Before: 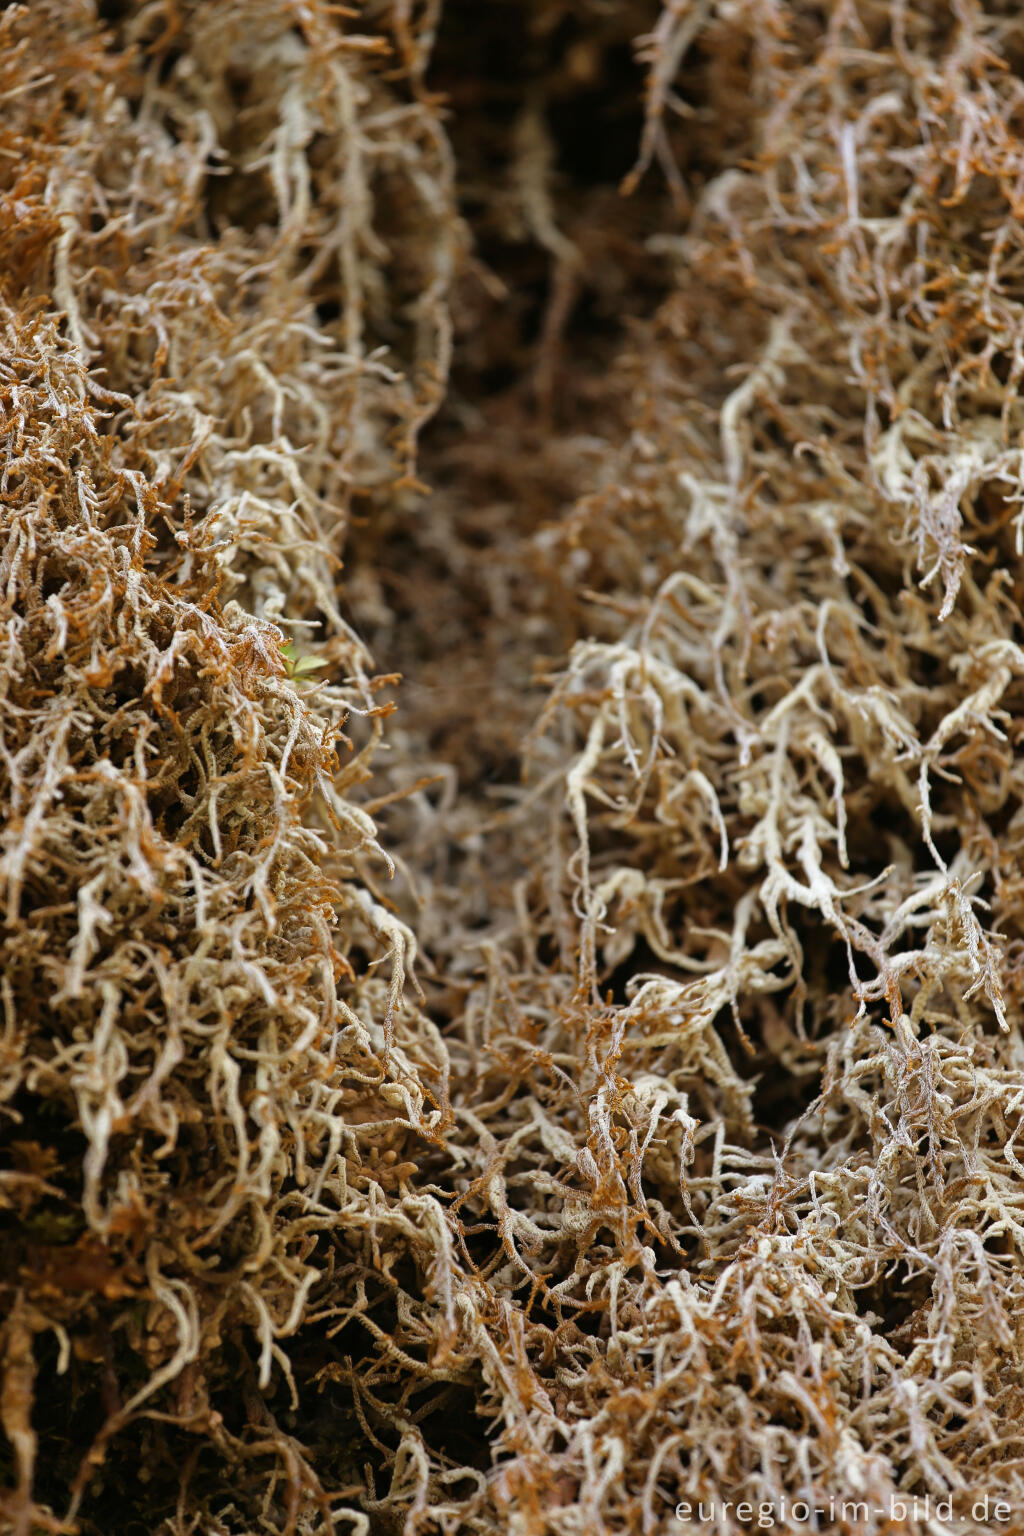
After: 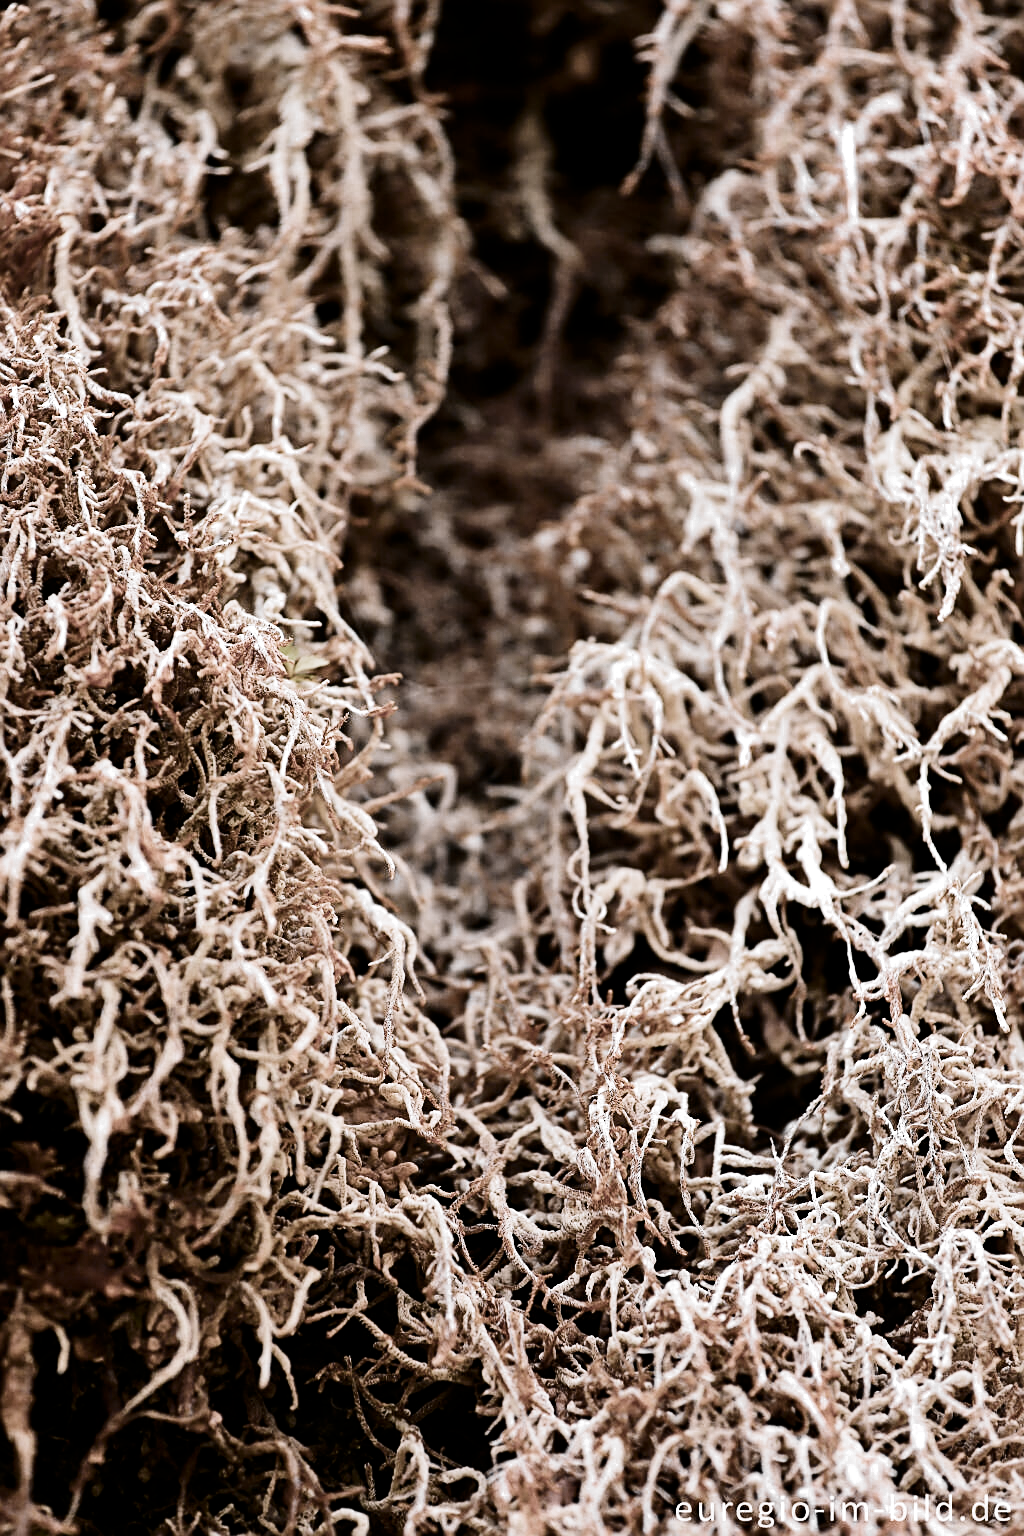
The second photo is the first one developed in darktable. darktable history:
exposure: black level correction 0, exposure 0.898 EV, compensate highlight preservation false
contrast brightness saturation: contrast 0.321, brightness -0.08, saturation 0.171
color zones: curves: ch0 [(0, 0.613) (0.01, 0.613) (0.245, 0.448) (0.498, 0.529) (0.642, 0.665) (0.879, 0.777) (0.99, 0.613)]; ch1 [(0, 0.035) (0.121, 0.189) (0.259, 0.197) (0.415, 0.061) (0.589, 0.022) (0.732, 0.022) (0.857, 0.026) (0.991, 0.053)]
color balance rgb: highlights gain › chroma 2.477%, highlights gain › hue 34.98°, perceptual saturation grading › global saturation 29.68%, hue shift -11.71°
filmic rgb: black relative exposure -6.95 EV, white relative exposure 5.65 EV, threshold 3.02 EV, hardness 2.84, color science v4 (2020), enable highlight reconstruction true
color correction: highlights a* -3.84, highlights b* -10.87
sharpen: on, module defaults
